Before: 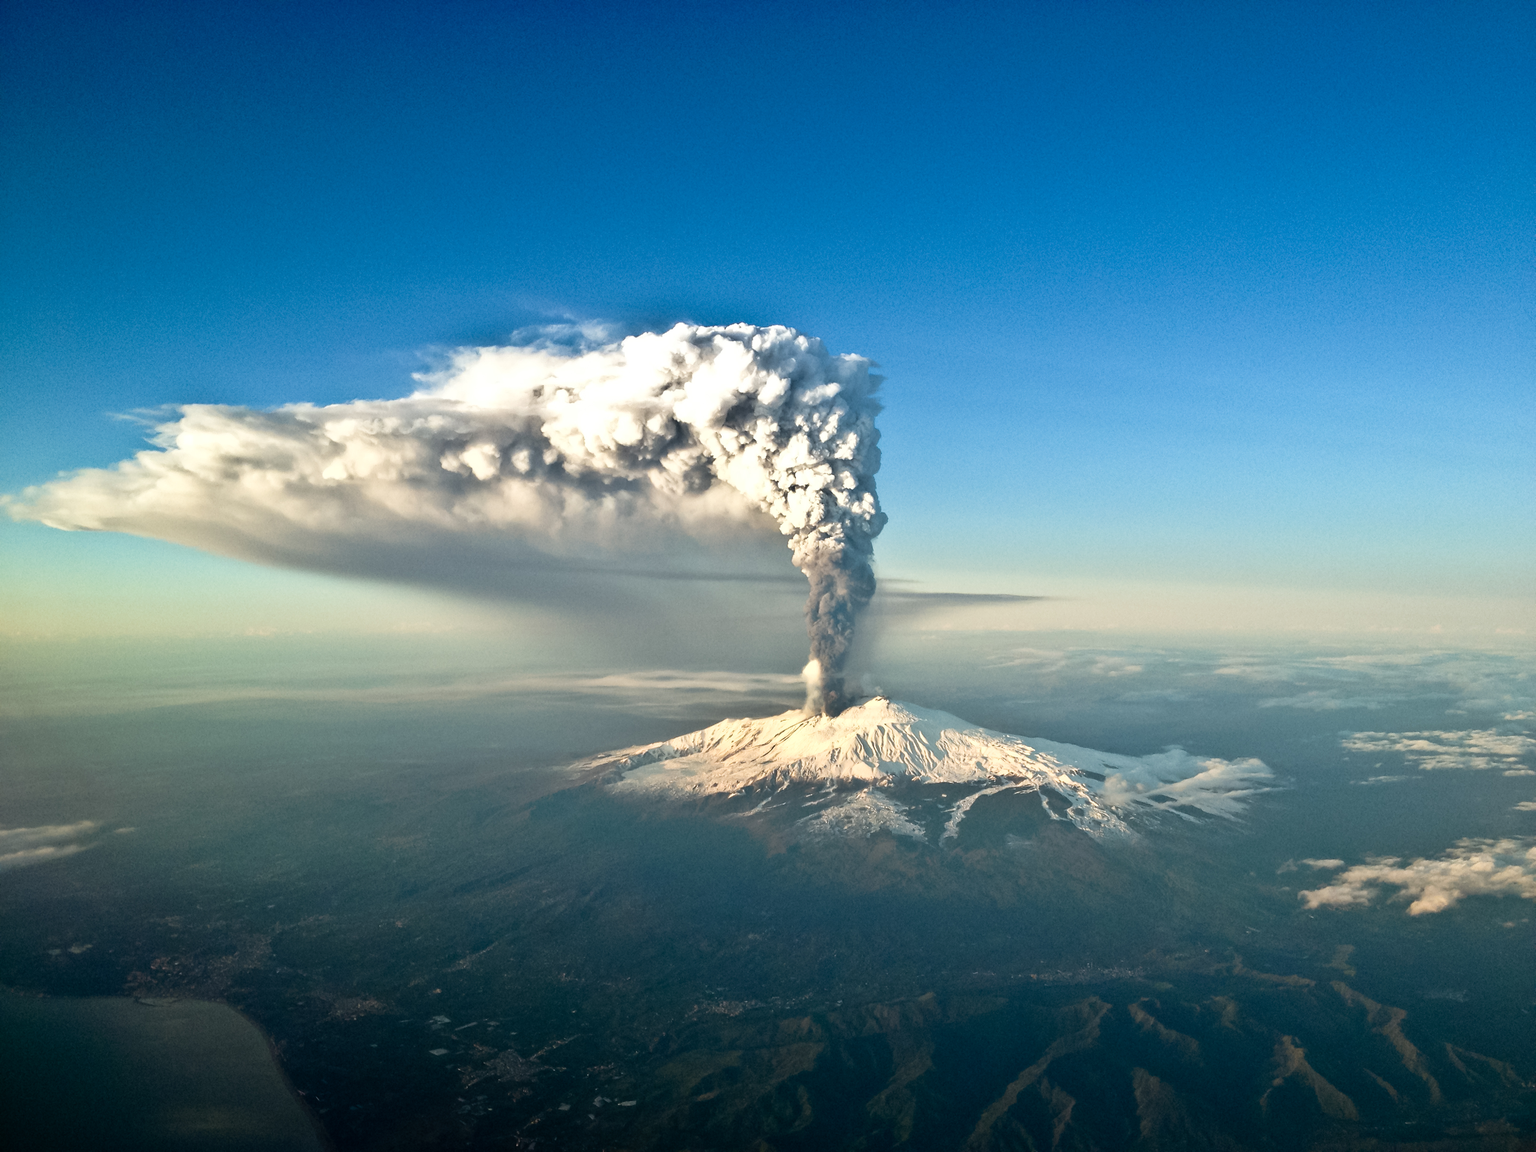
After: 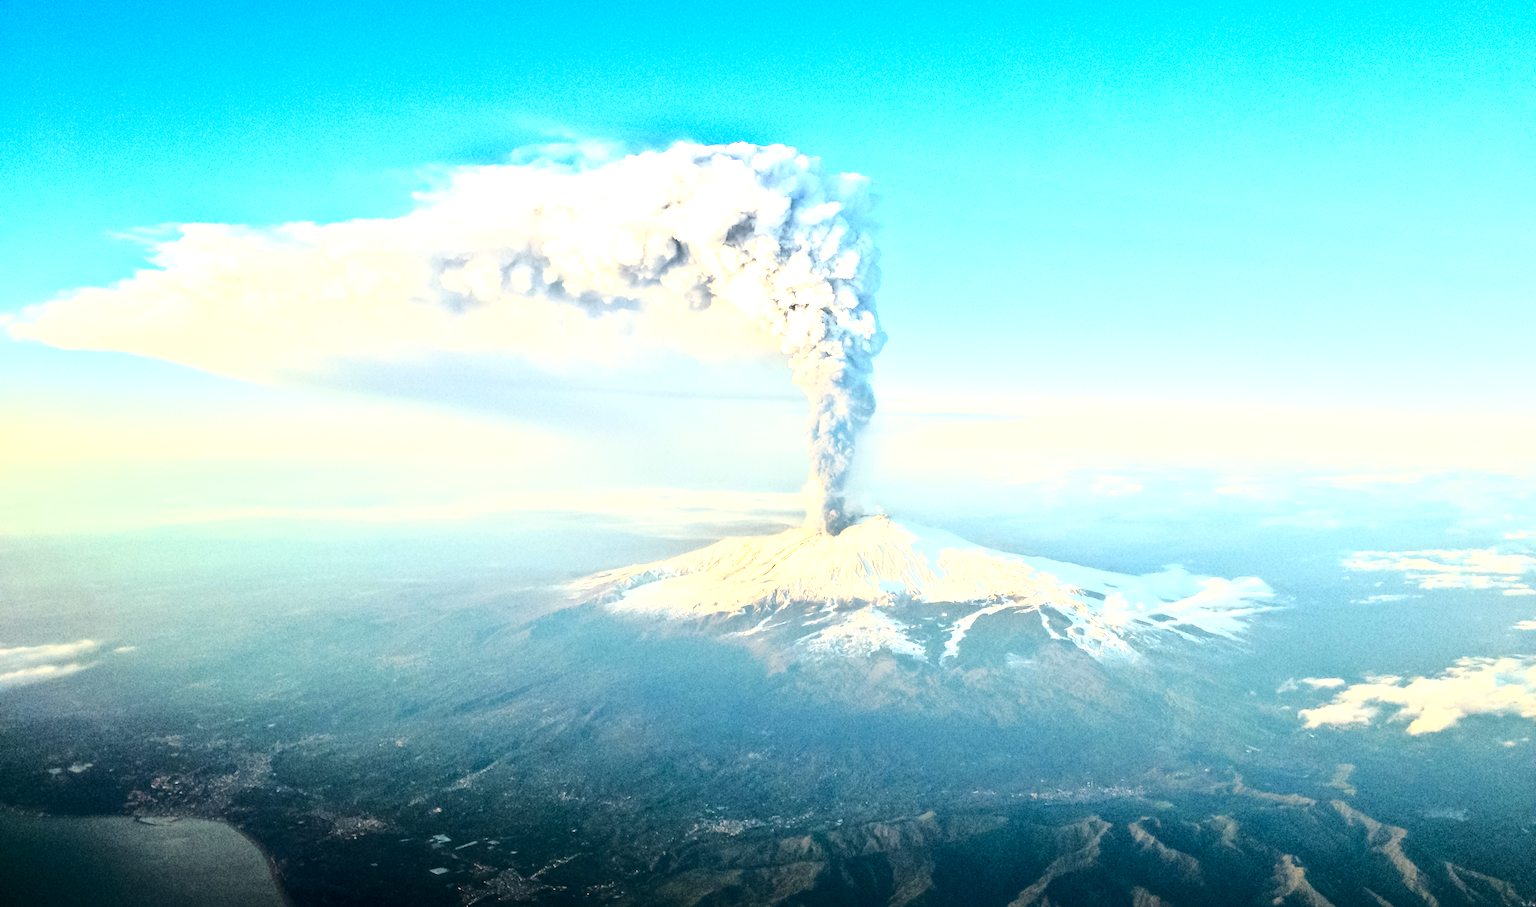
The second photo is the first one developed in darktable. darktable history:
tone equalizer: -8 EV -0.751 EV, -7 EV -0.691 EV, -6 EV -0.629 EV, -5 EV -0.415 EV, -3 EV 0.402 EV, -2 EV 0.6 EV, -1 EV 0.691 EV, +0 EV 0.734 EV
exposure: exposure 0.664 EV, compensate highlight preservation false
crop and rotate: top 15.767%, bottom 5.41%
local contrast: highlights 105%, shadows 101%, detail 119%, midtone range 0.2
base curve: curves: ch0 [(0, 0) (0.032, 0.037) (0.105, 0.228) (0.435, 0.76) (0.856, 0.983) (1, 1)]
